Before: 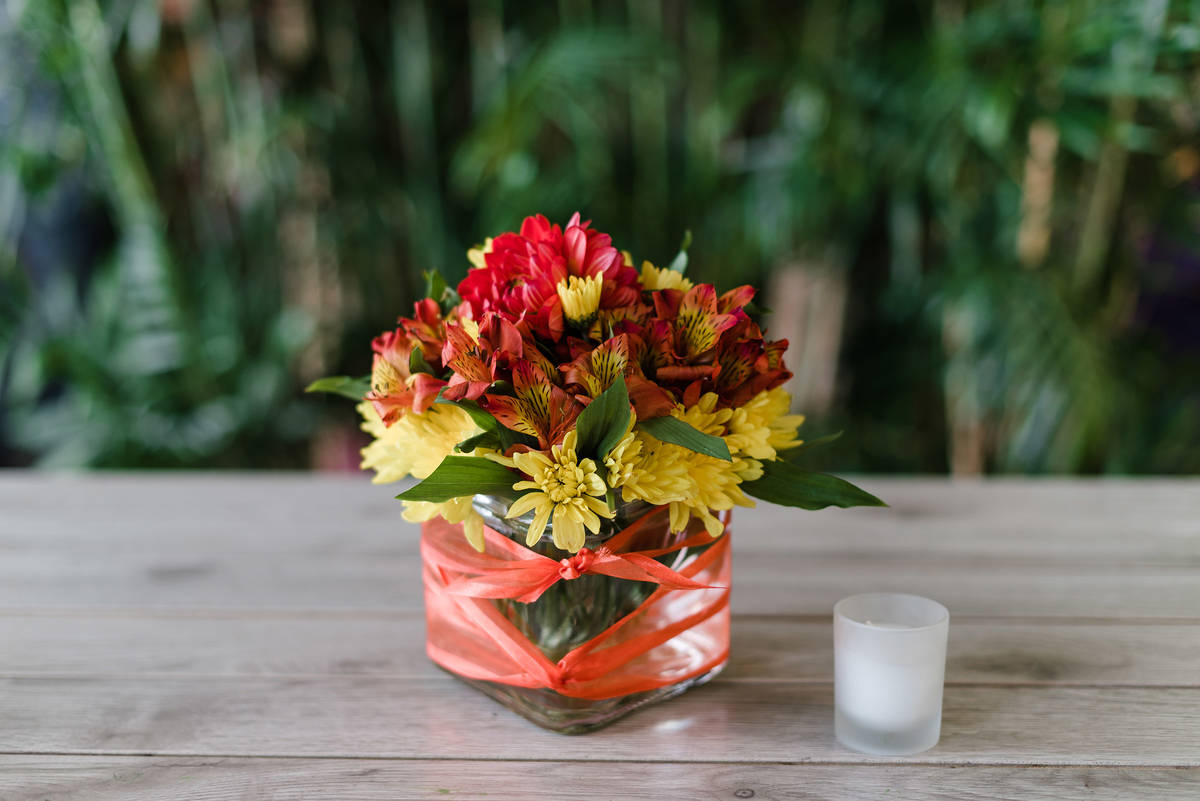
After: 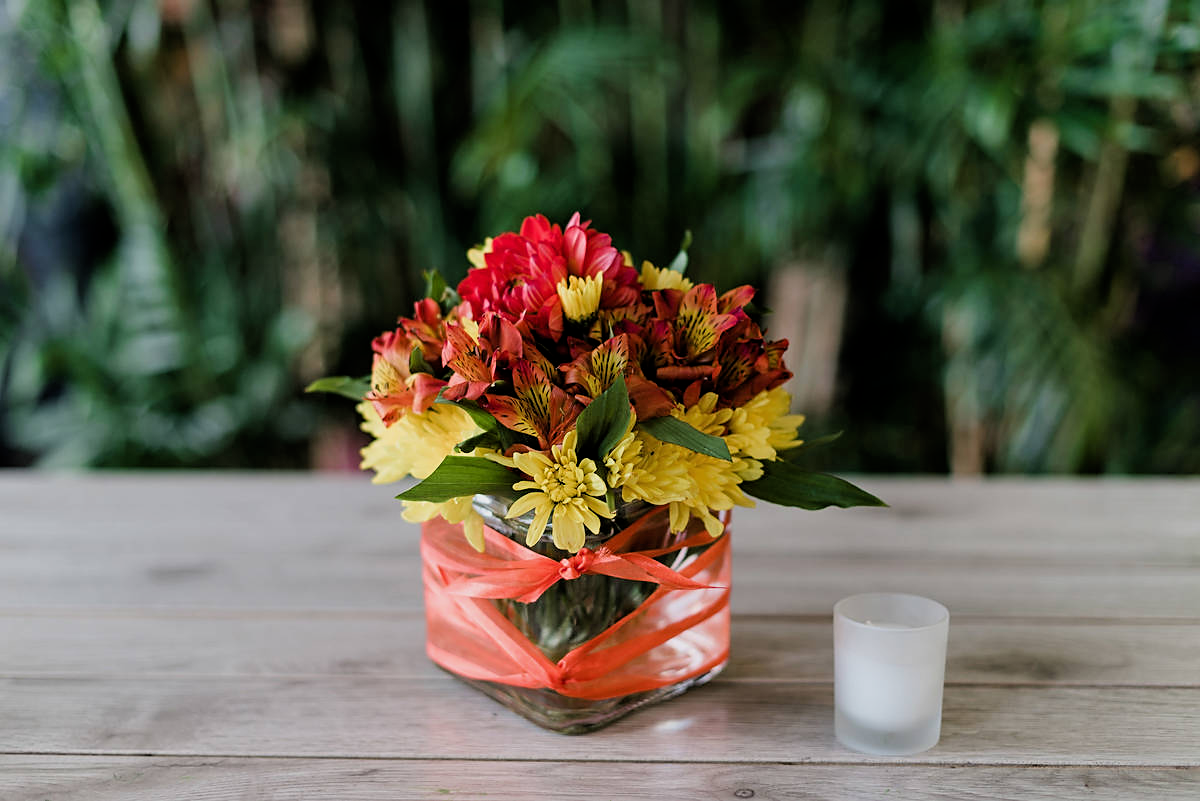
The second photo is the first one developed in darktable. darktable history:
sharpen: radius 1.869, amount 0.404, threshold 1.179
filmic rgb: middle gray luminance 9.43%, black relative exposure -10.55 EV, white relative exposure 3.43 EV, target black luminance 0%, hardness 5.94, latitude 59.65%, contrast 1.086, highlights saturation mix 4.01%, shadows ↔ highlights balance 28.36%, color science v6 (2022)
